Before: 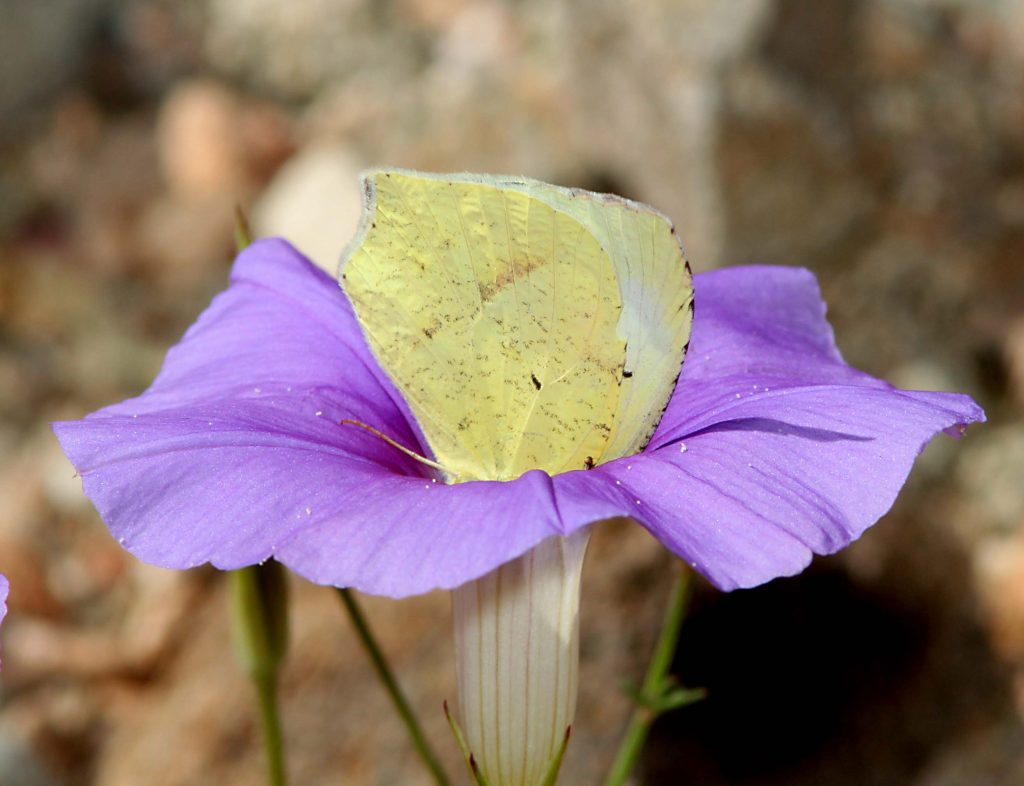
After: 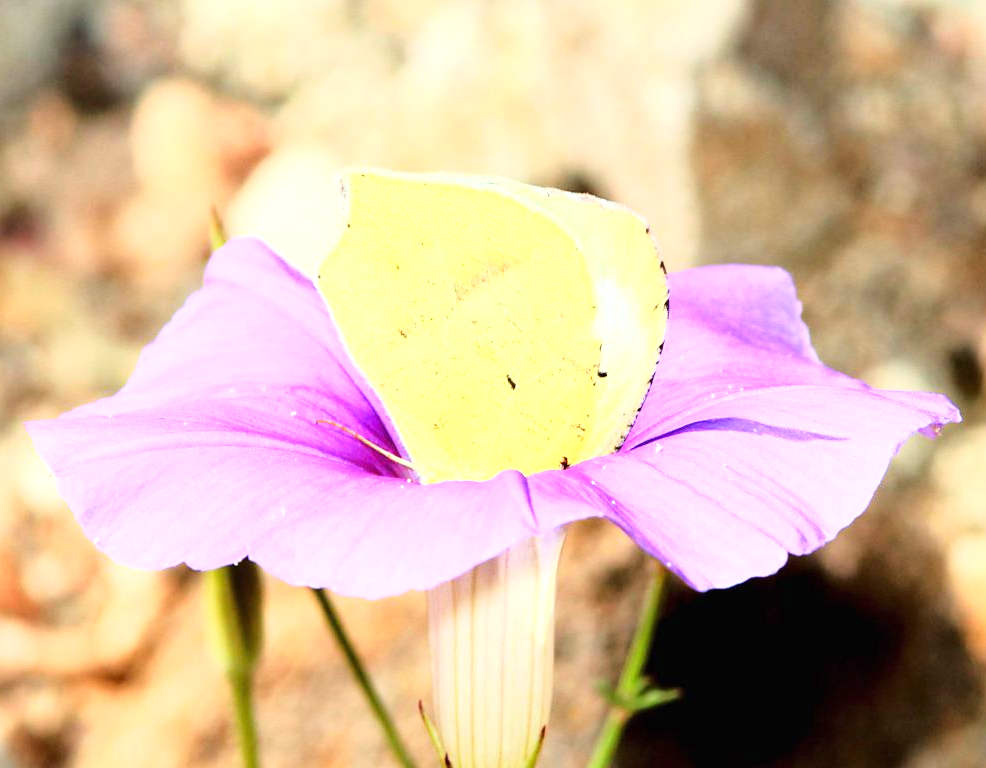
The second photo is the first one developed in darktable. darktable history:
base curve: curves: ch0 [(0, 0) (0.028, 0.03) (0.121, 0.232) (0.46, 0.748) (0.859, 0.968) (1, 1)]
crop and rotate: left 2.536%, right 1.107%, bottom 2.246%
exposure: black level correction 0, exposure 1.1 EV, compensate exposure bias true, compensate highlight preservation false
